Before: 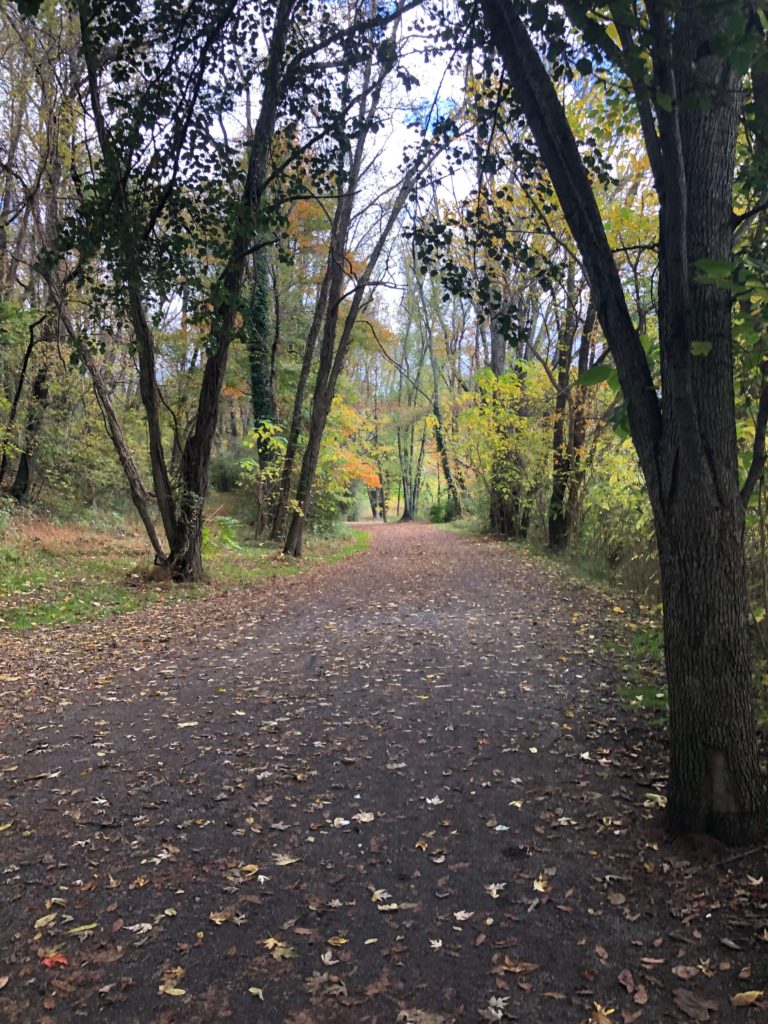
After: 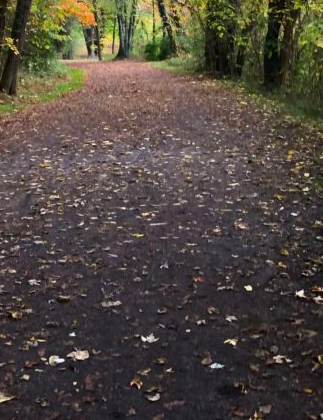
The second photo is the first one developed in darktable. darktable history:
crop: left 37.221%, top 45.169%, right 20.63%, bottom 13.777%
contrast brightness saturation: contrast 0.12, brightness -0.12, saturation 0.2
